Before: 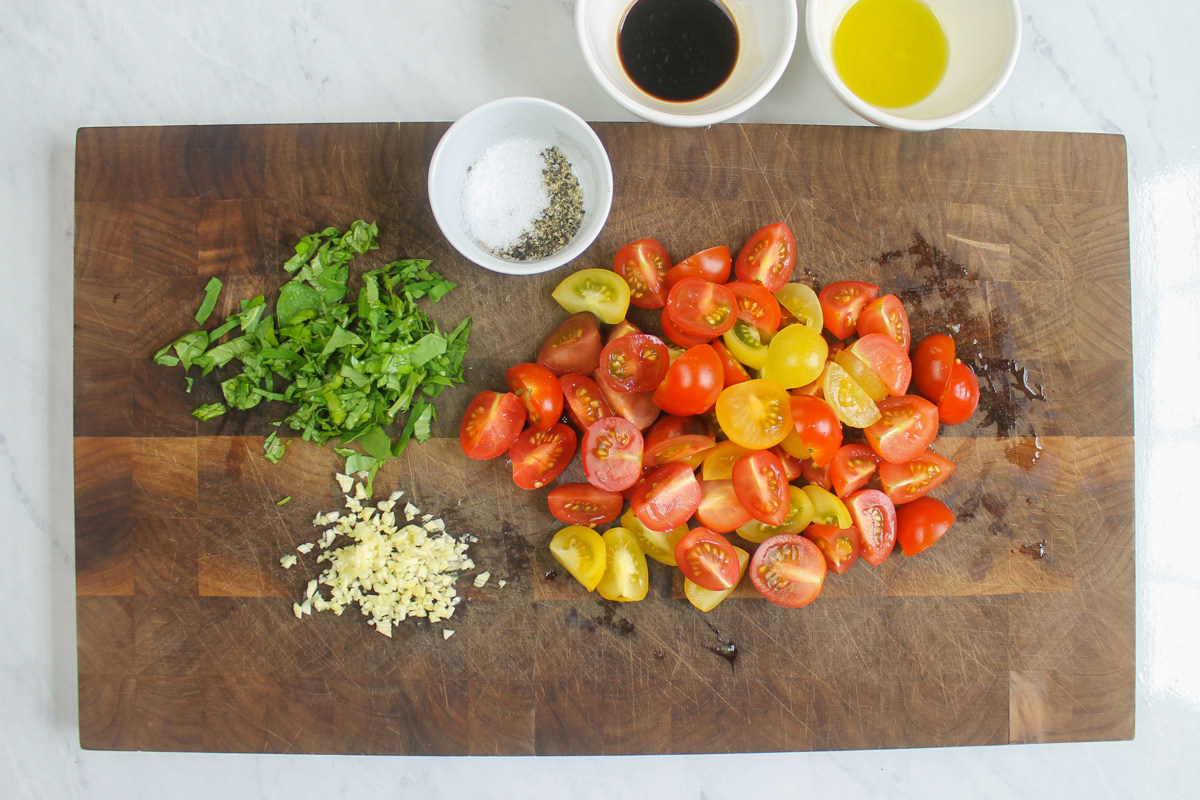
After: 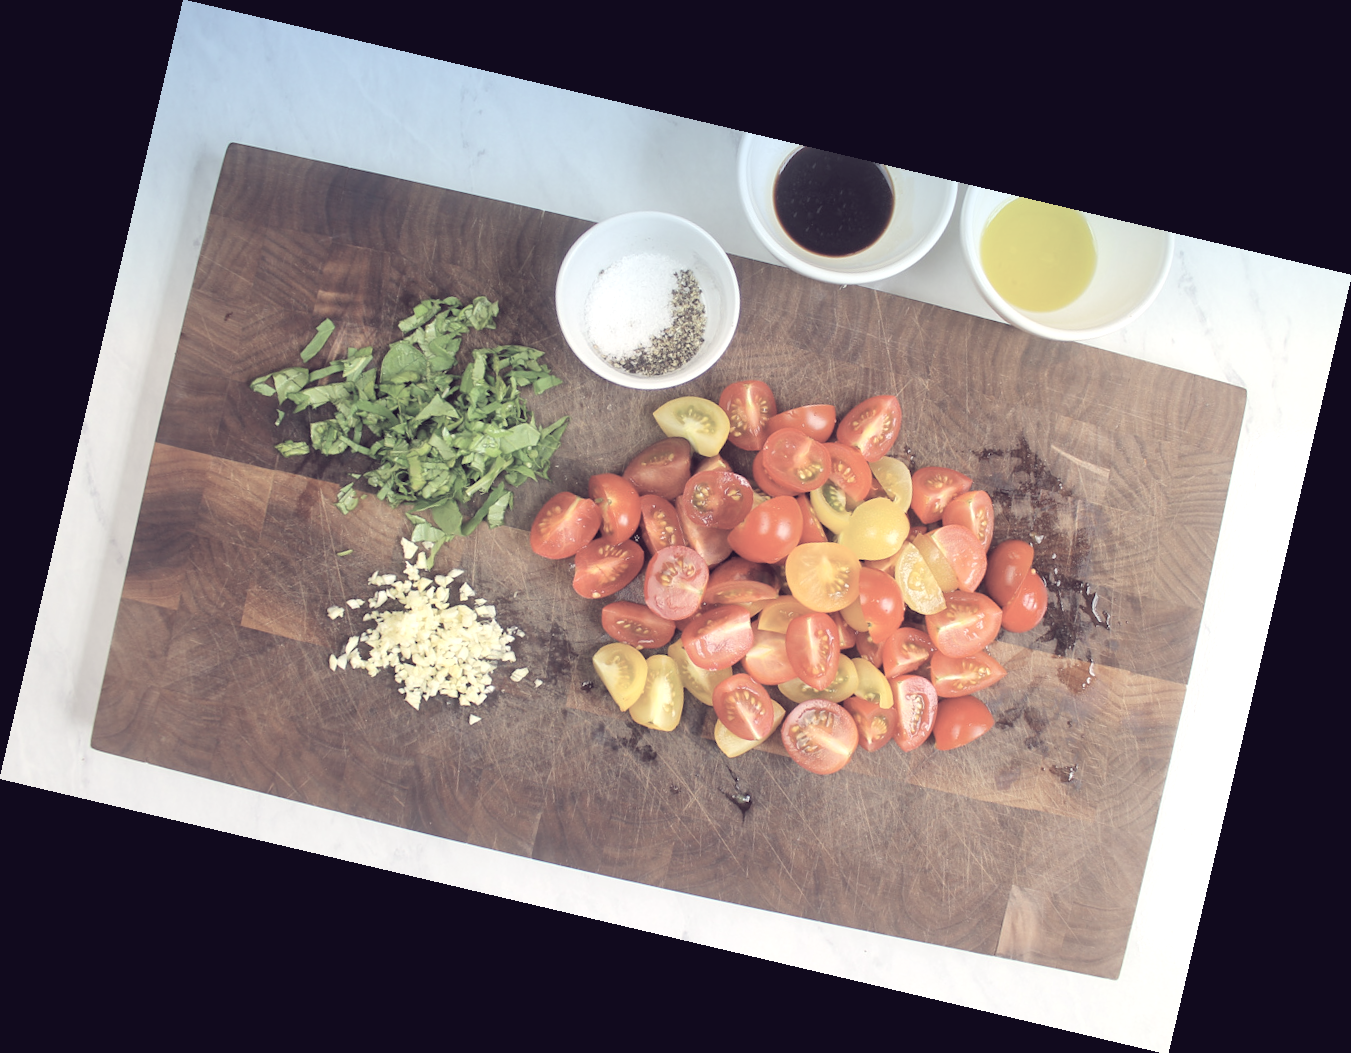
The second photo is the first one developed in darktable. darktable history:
color balance: lift [1.001, 0.997, 0.99, 1.01], gamma [1.007, 1, 0.975, 1.025], gain [1, 1.065, 1.052, 0.935], contrast 13.25%
rotate and perspective: rotation 13.27°, automatic cropping off
graduated density: density 2.02 EV, hardness 44%, rotation 0.374°, offset 8.21, hue 208.8°, saturation 97%
contrast brightness saturation: brightness 0.18, saturation -0.5
